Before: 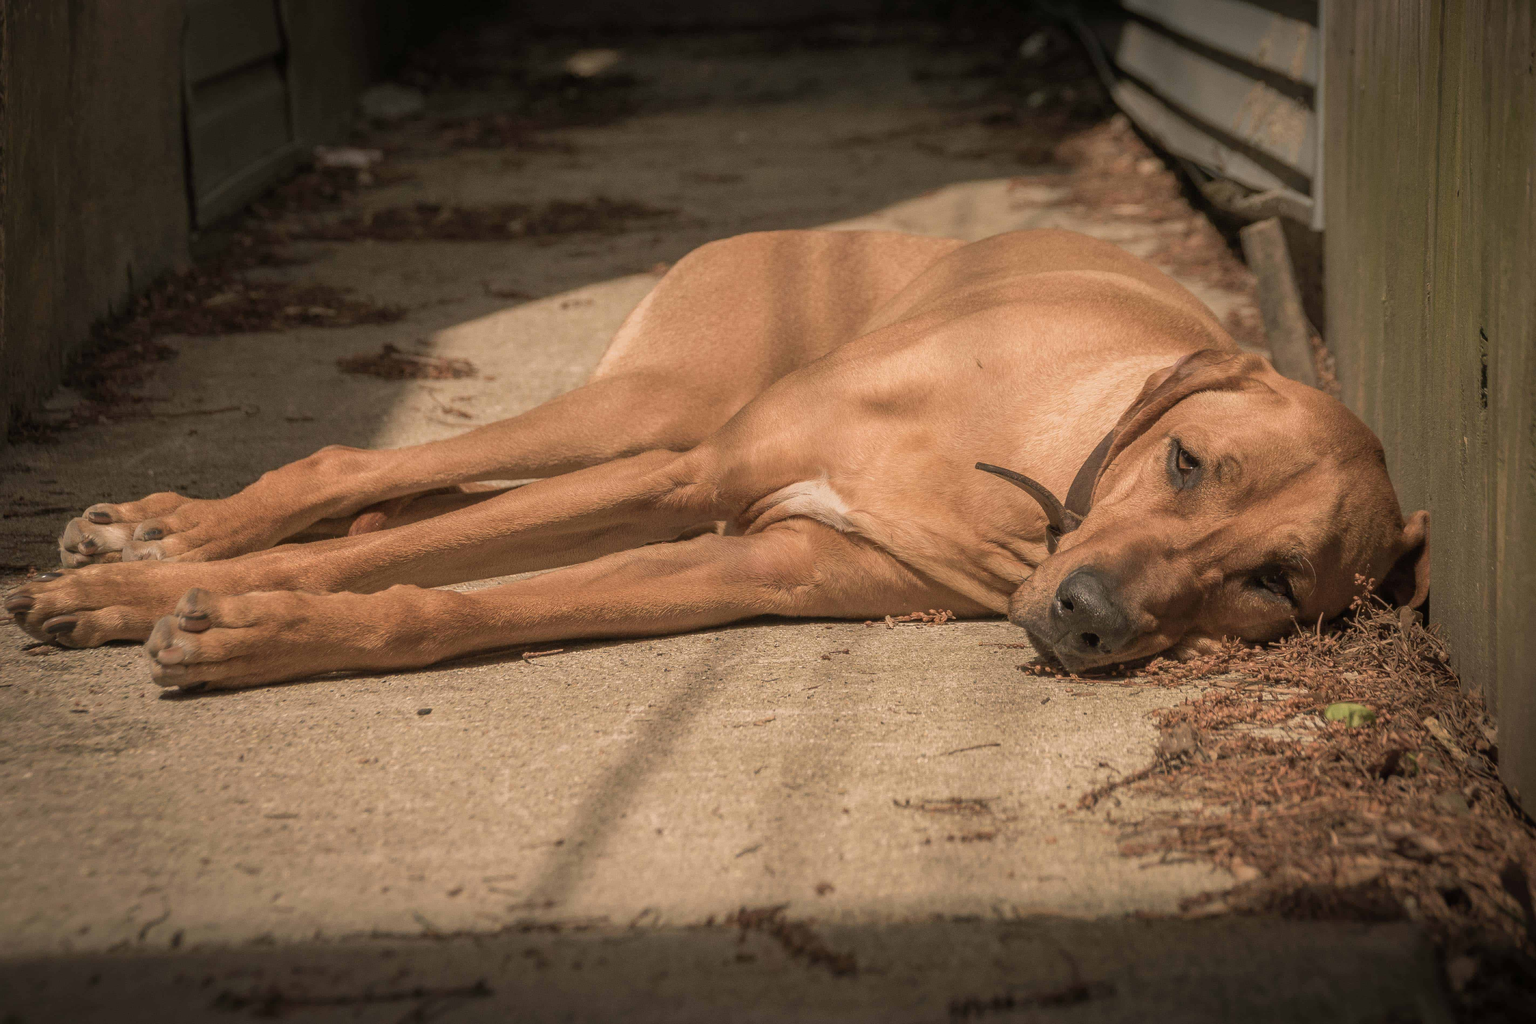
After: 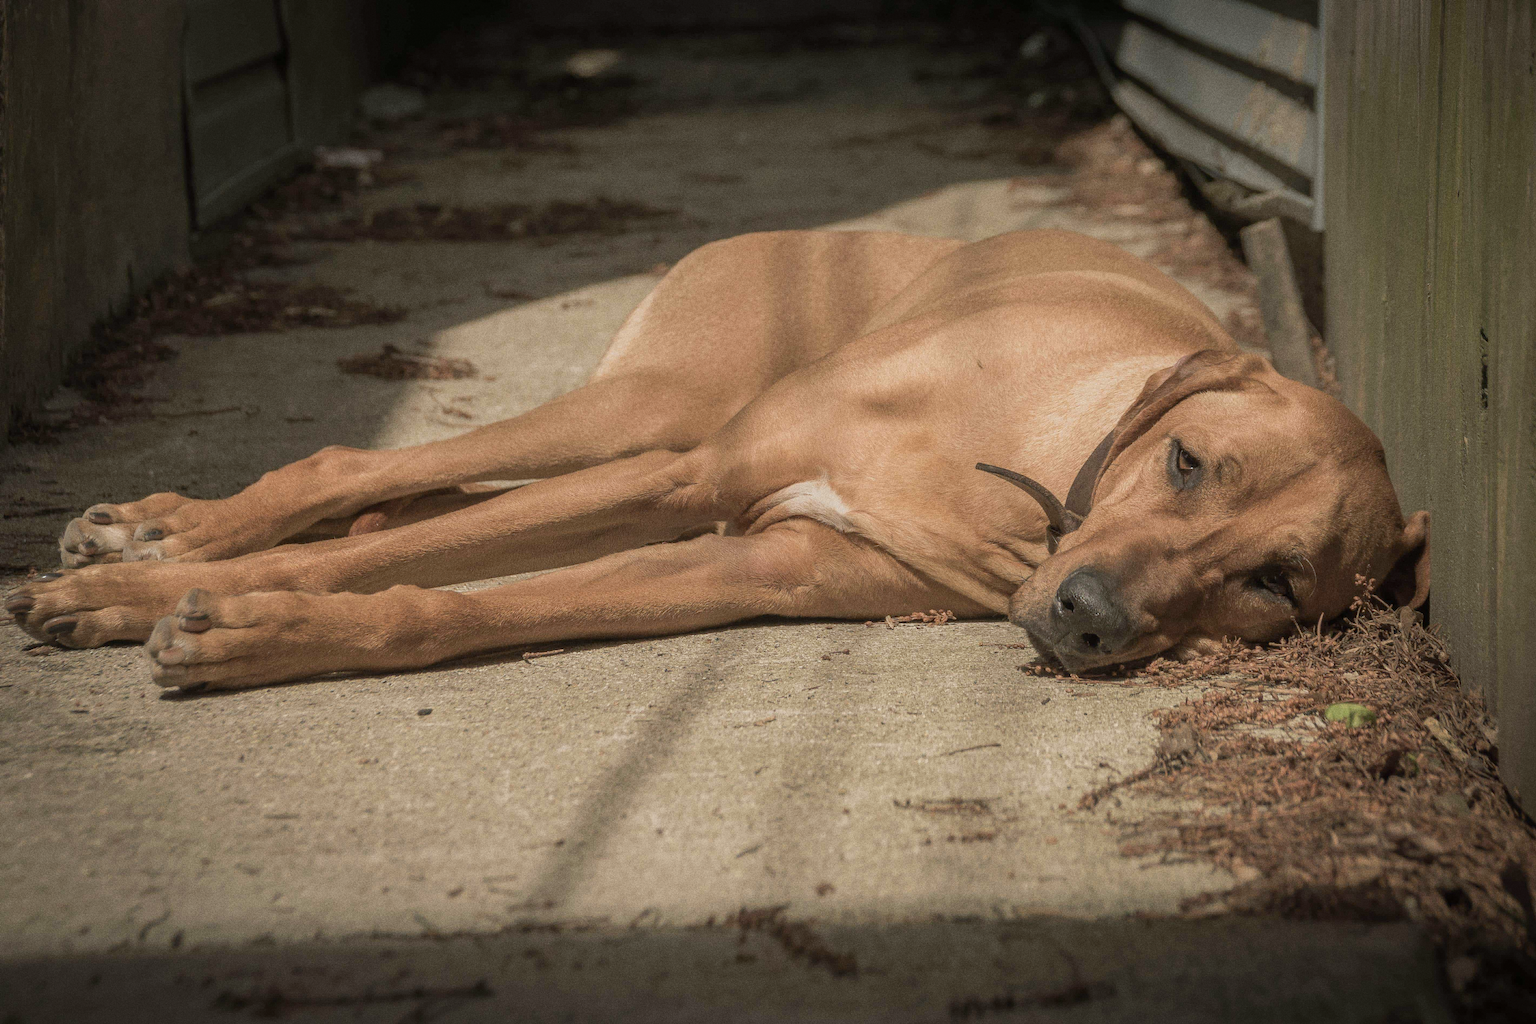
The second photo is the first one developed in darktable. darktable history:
grain: coarseness 0.09 ISO, strength 40%
white balance: red 0.925, blue 1.046
